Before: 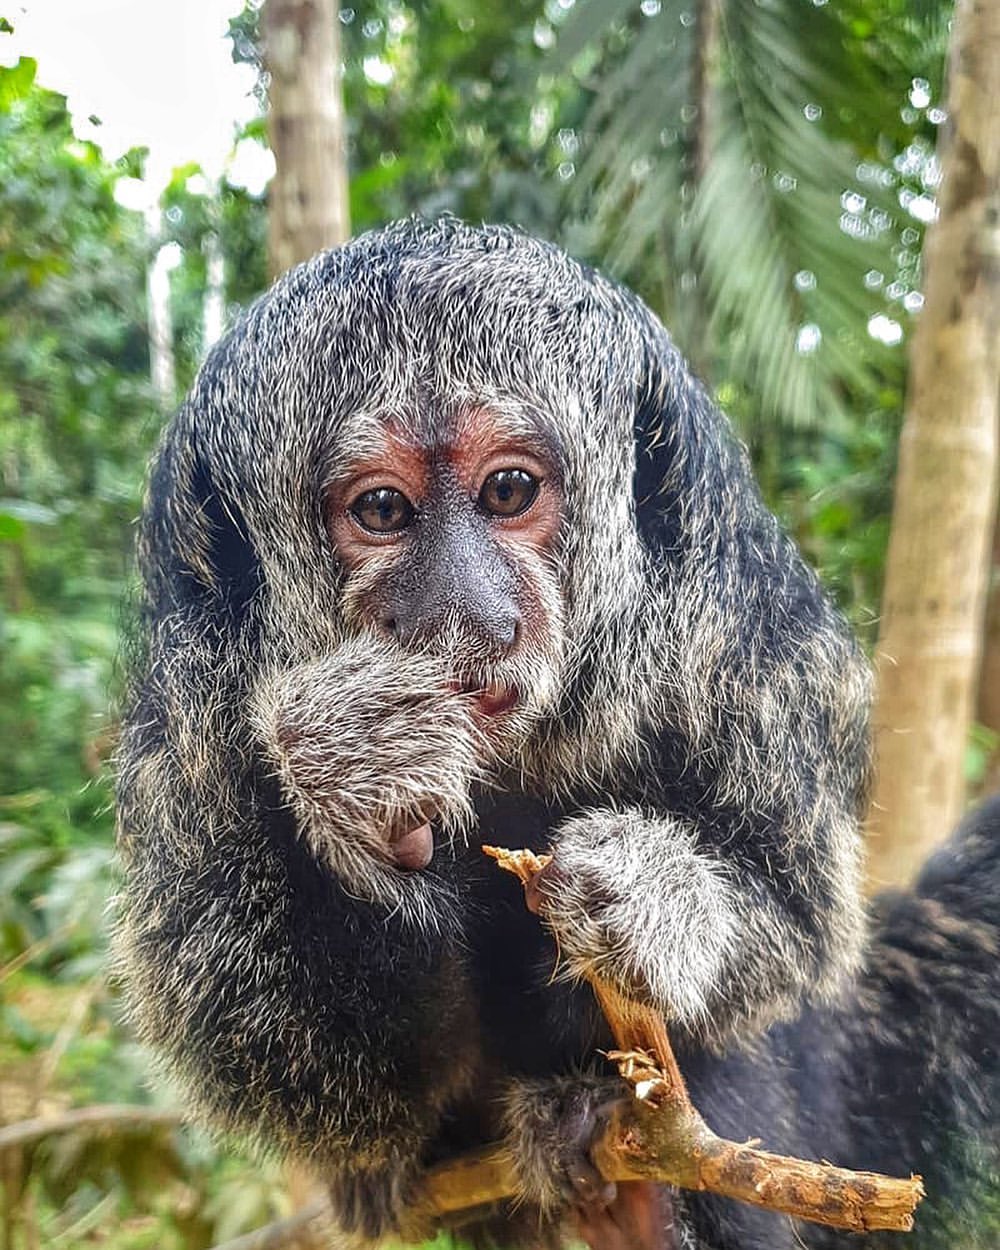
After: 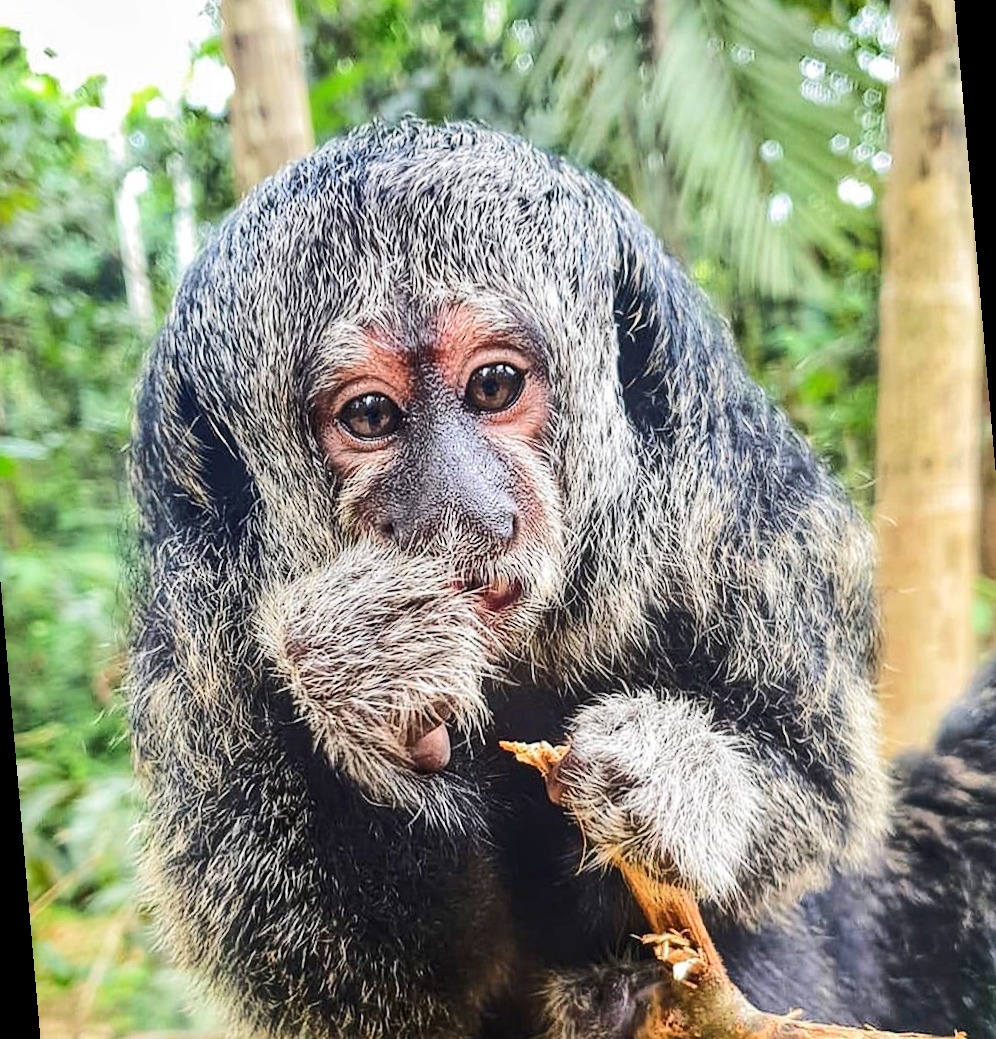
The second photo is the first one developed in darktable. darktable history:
rgb curve: curves: ch0 [(0, 0) (0.284, 0.292) (0.505, 0.644) (1, 1)], compensate middle gray true
rotate and perspective: rotation -5°, crop left 0.05, crop right 0.952, crop top 0.11, crop bottom 0.89
